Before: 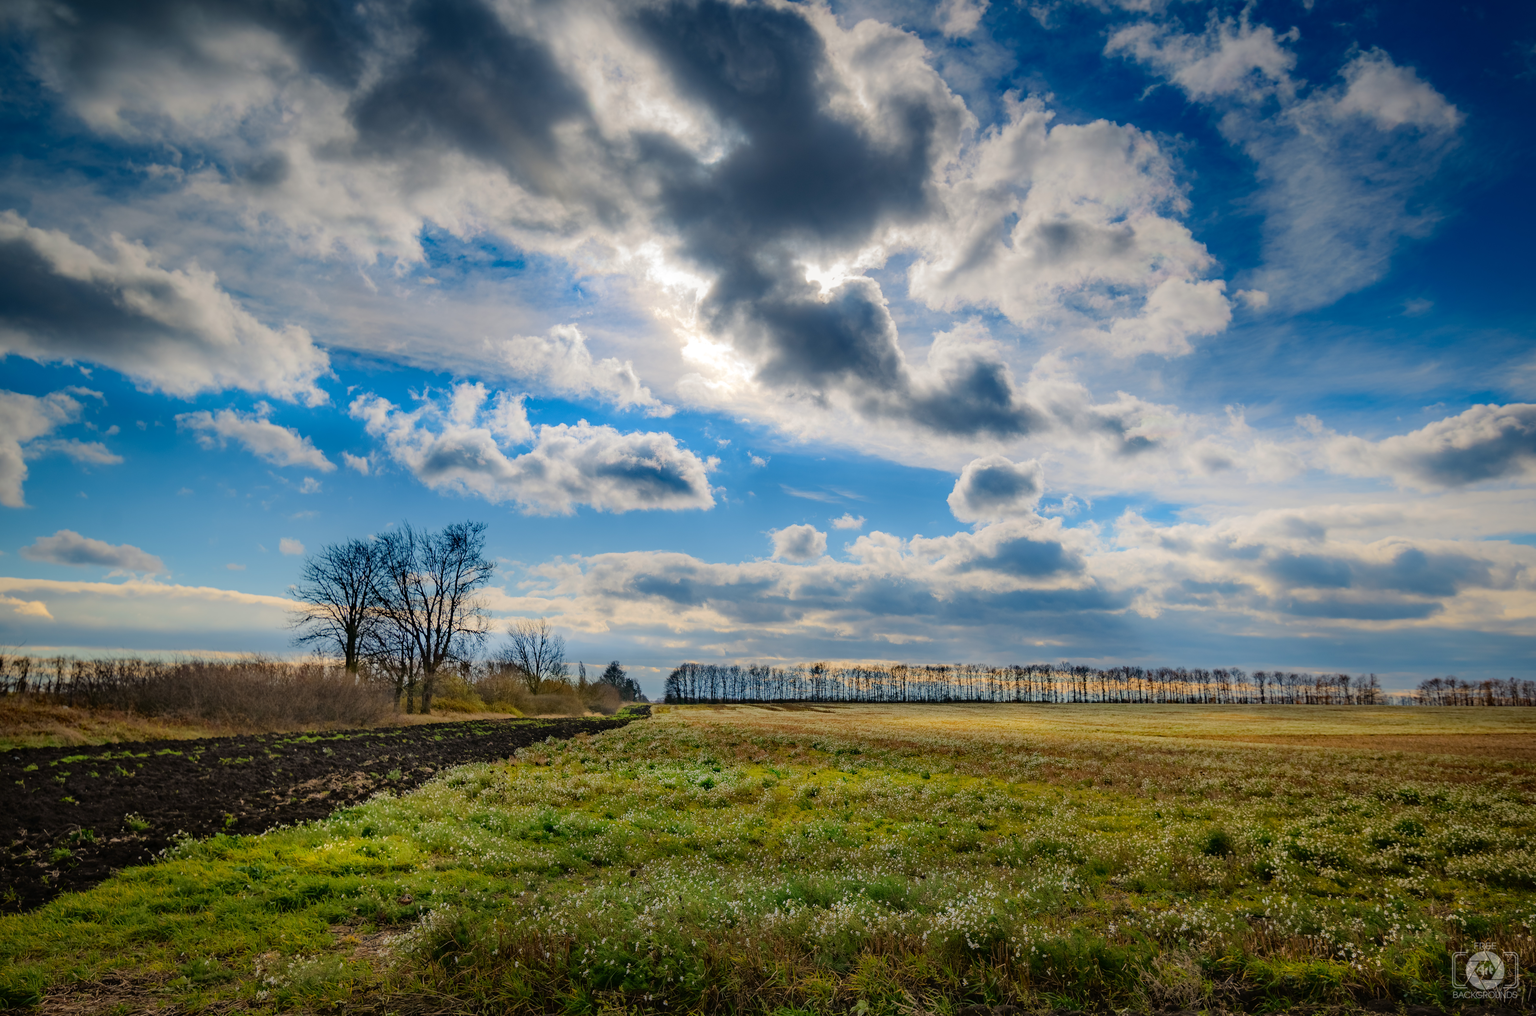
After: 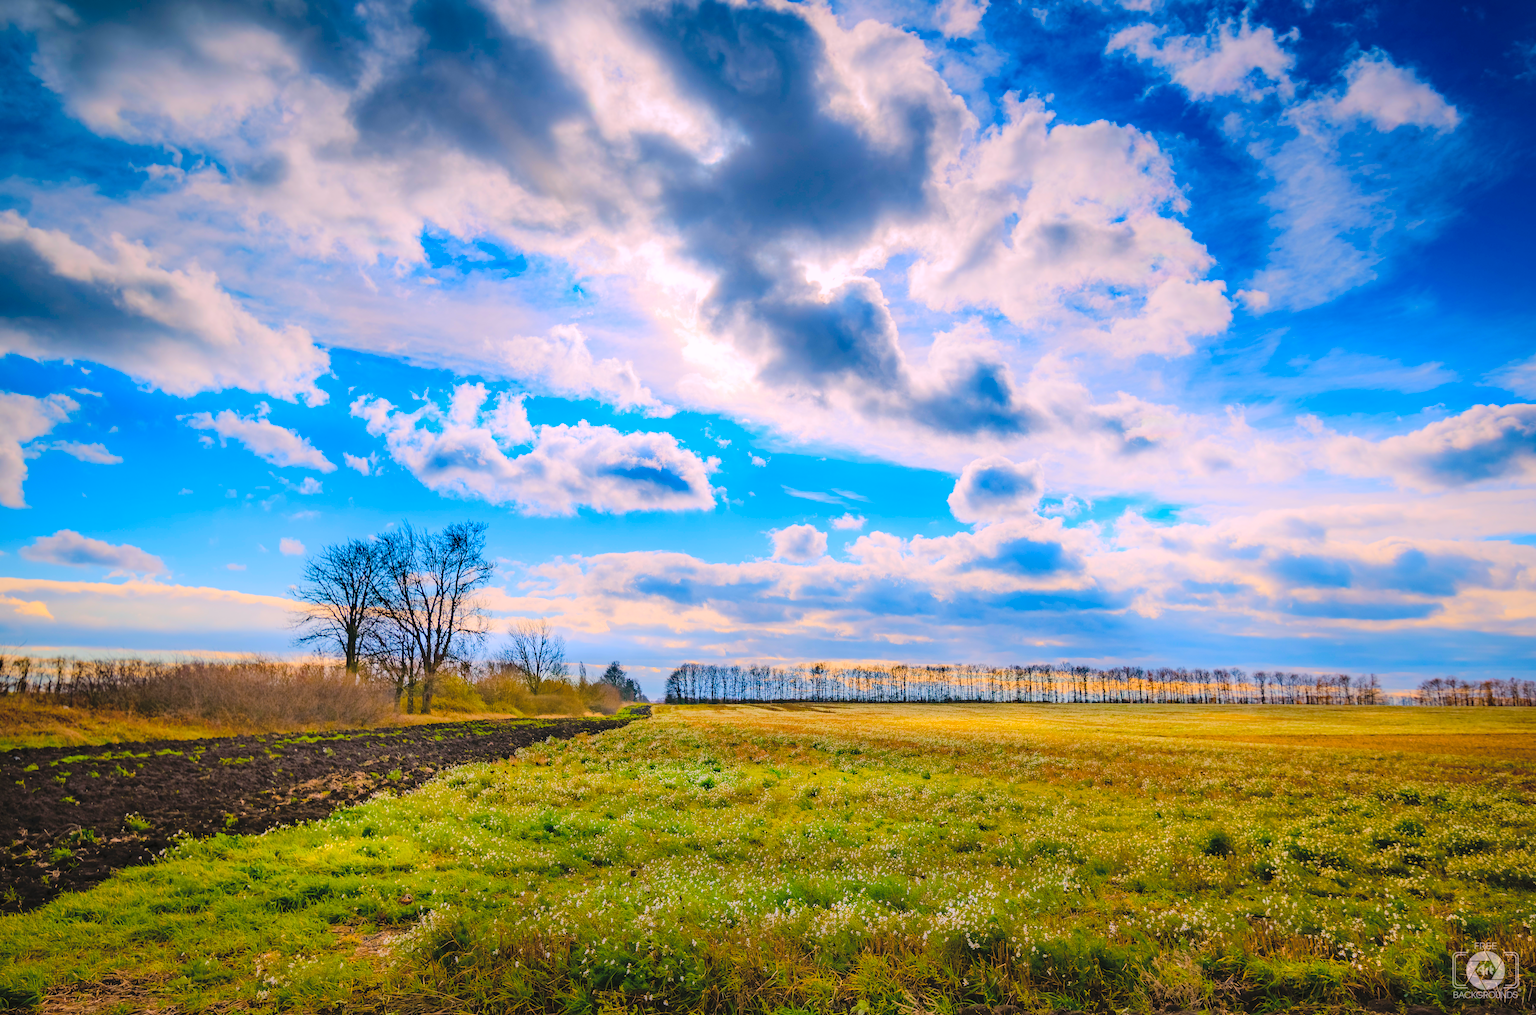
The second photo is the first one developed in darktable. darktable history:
contrast brightness saturation: contrast 0.1, brightness 0.3, saturation 0.14
white balance: red 1.05, blue 1.072
color balance rgb: perceptual saturation grading › global saturation 20%, perceptual saturation grading › highlights -25%, perceptual saturation grading › shadows 25%, global vibrance 50%
